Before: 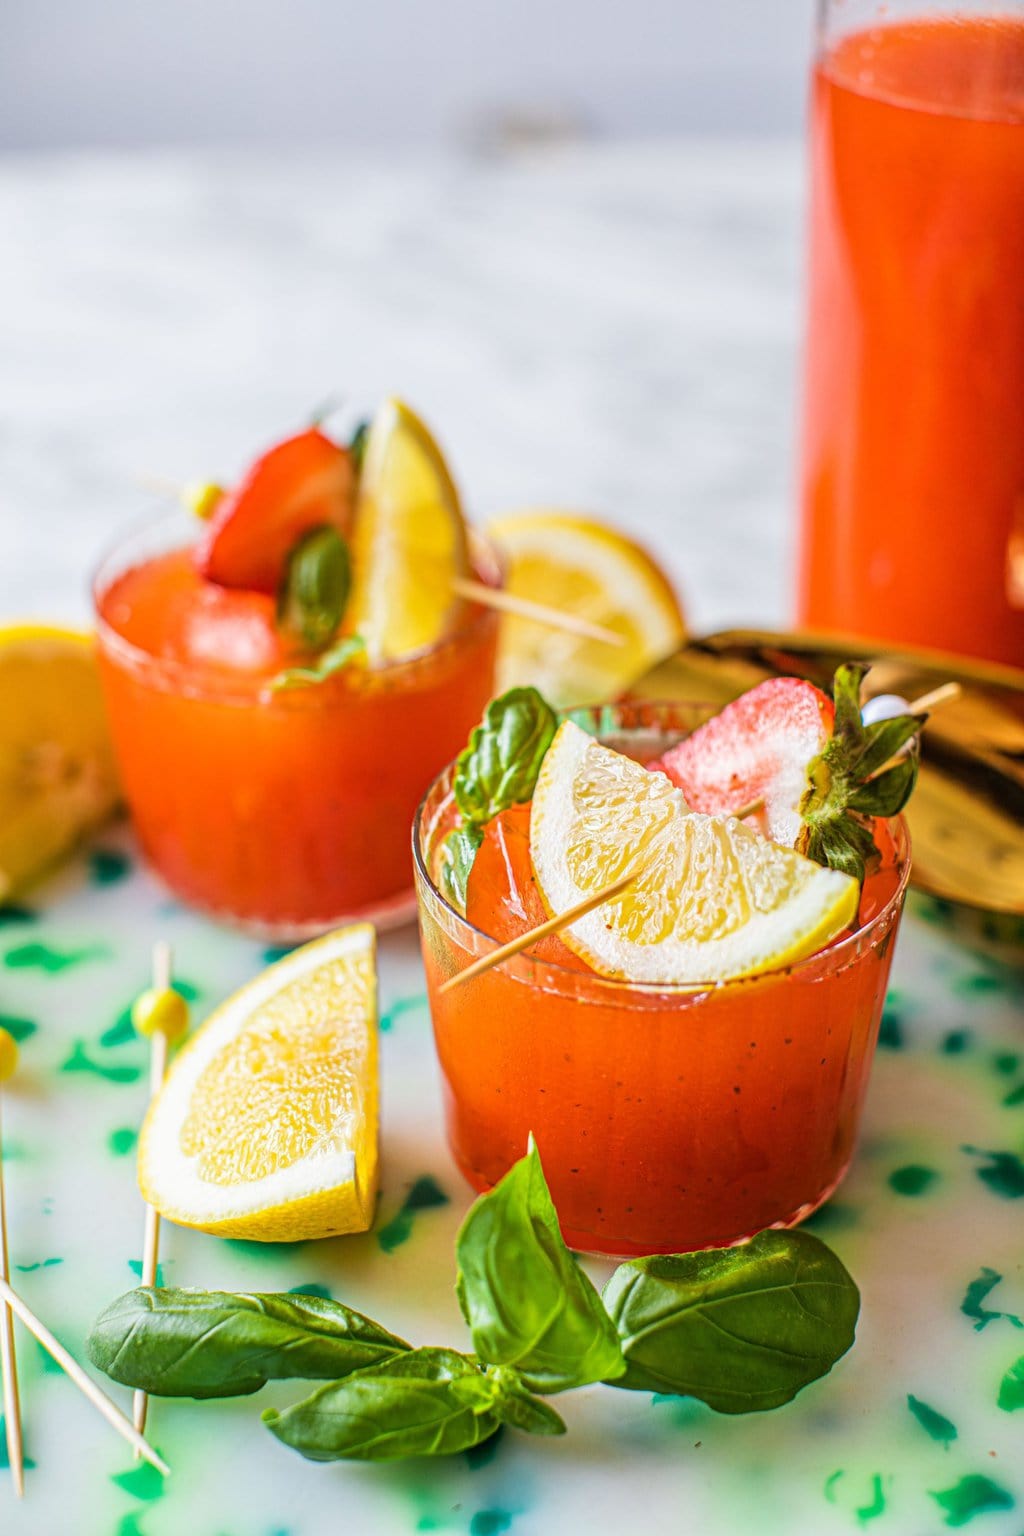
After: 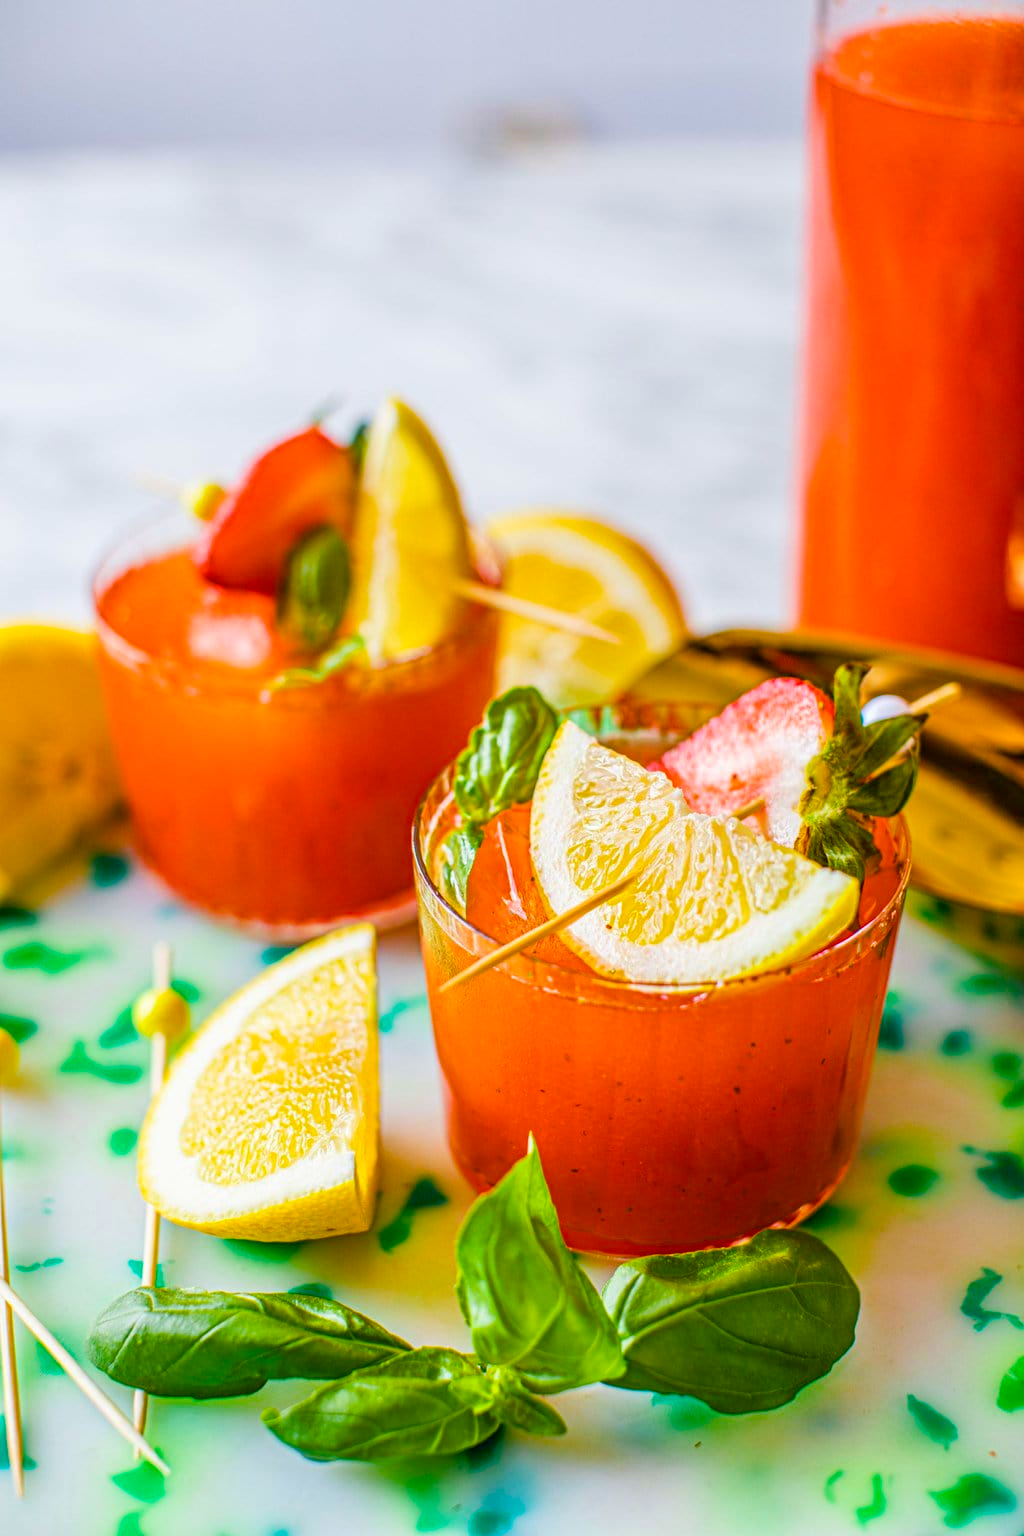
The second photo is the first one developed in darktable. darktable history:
tone equalizer: -7 EV 0.156 EV, -6 EV 0.636 EV, -5 EV 1.18 EV, -4 EV 1.35 EV, -3 EV 1.12 EV, -2 EV 0.6 EV, -1 EV 0.155 EV, smoothing diameter 24.86%, edges refinement/feathering 7.09, preserve details guided filter
color balance rgb: shadows lift › chroma 1.948%, shadows lift › hue 265.63°, perceptual saturation grading › global saturation 23.996%, perceptual saturation grading › highlights -23.529%, perceptual saturation grading › mid-tones 24.332%, perceptual saturation grading › shadows 39.857%, global vibrance 40.048%
